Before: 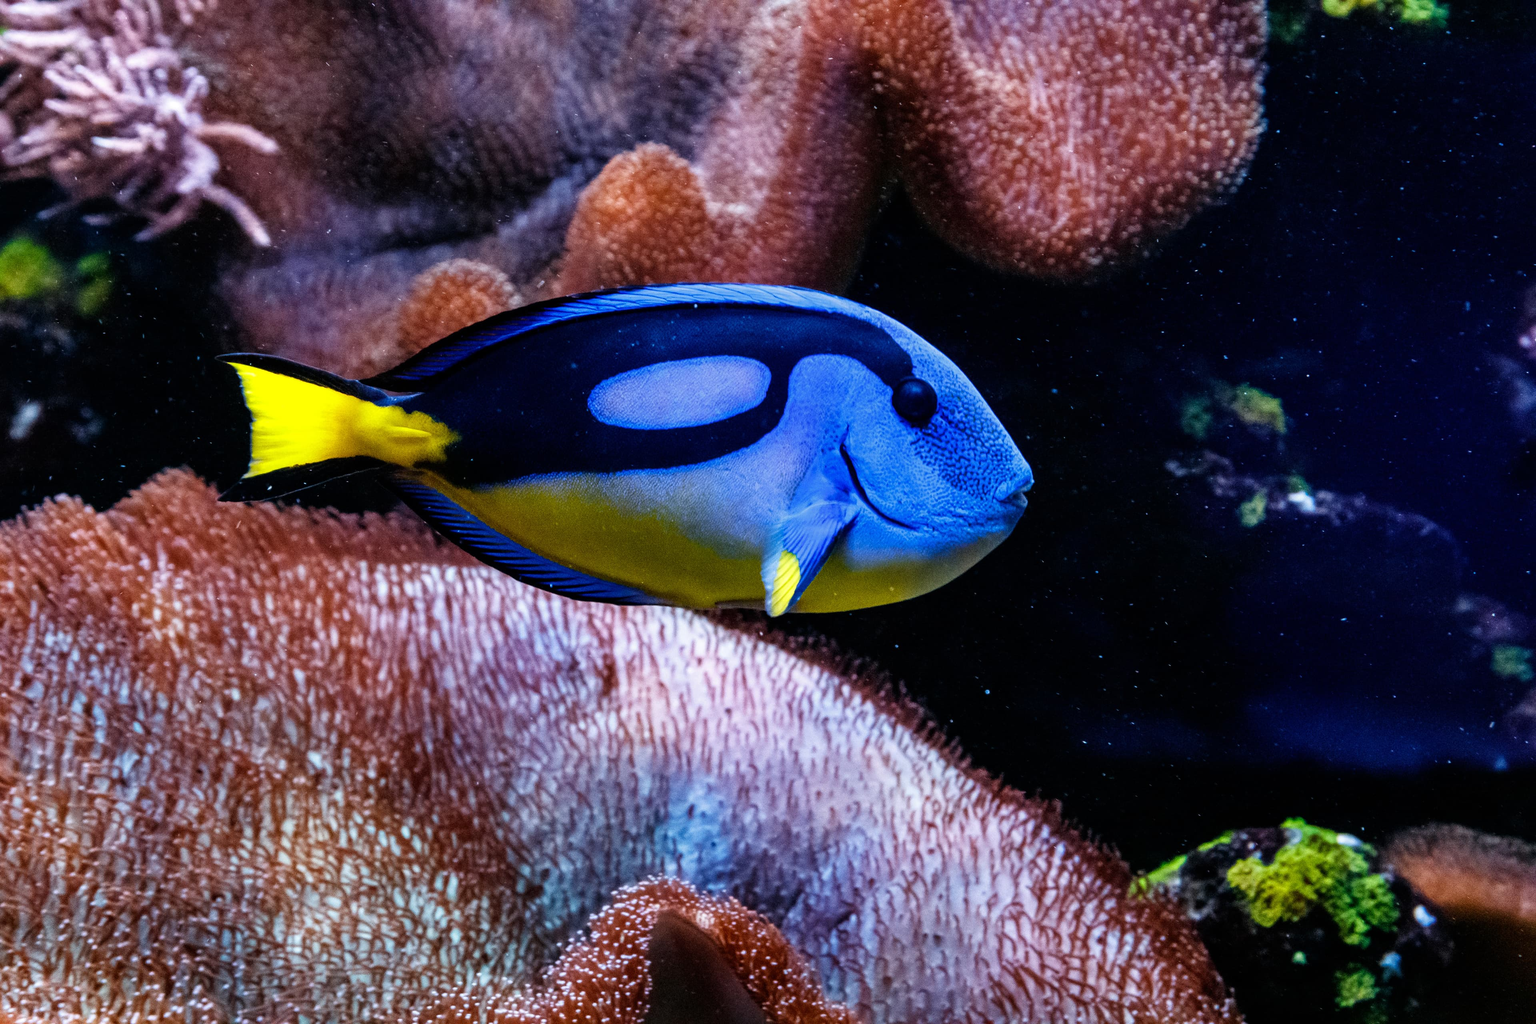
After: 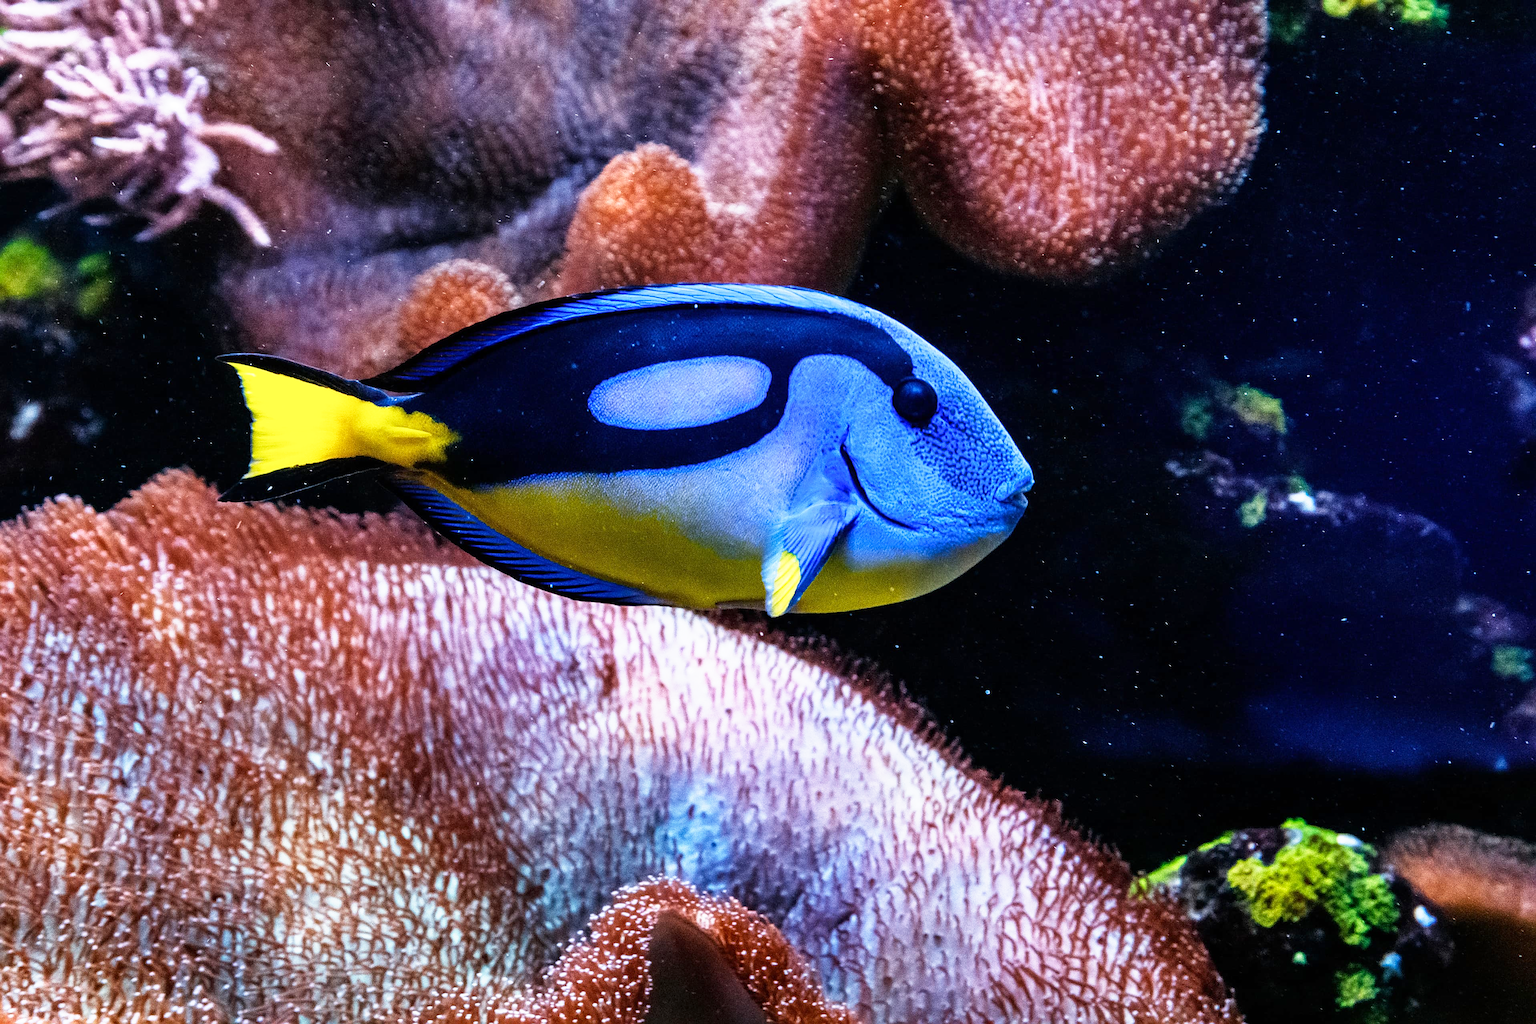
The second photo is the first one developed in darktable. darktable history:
sharpen: on, module defaults
base curve: curves: ch0 [(0, 0) (0.557, 0.834) (1, 1)], preserve colors none
